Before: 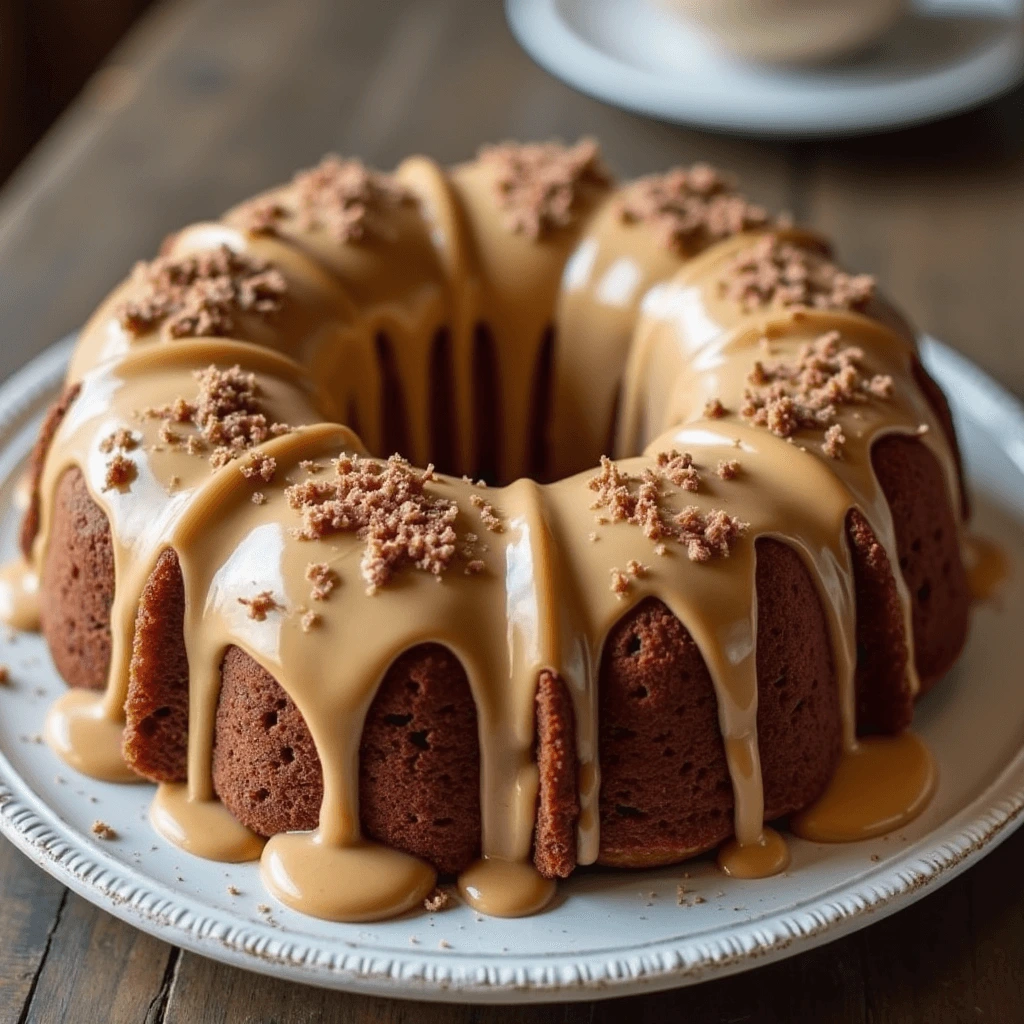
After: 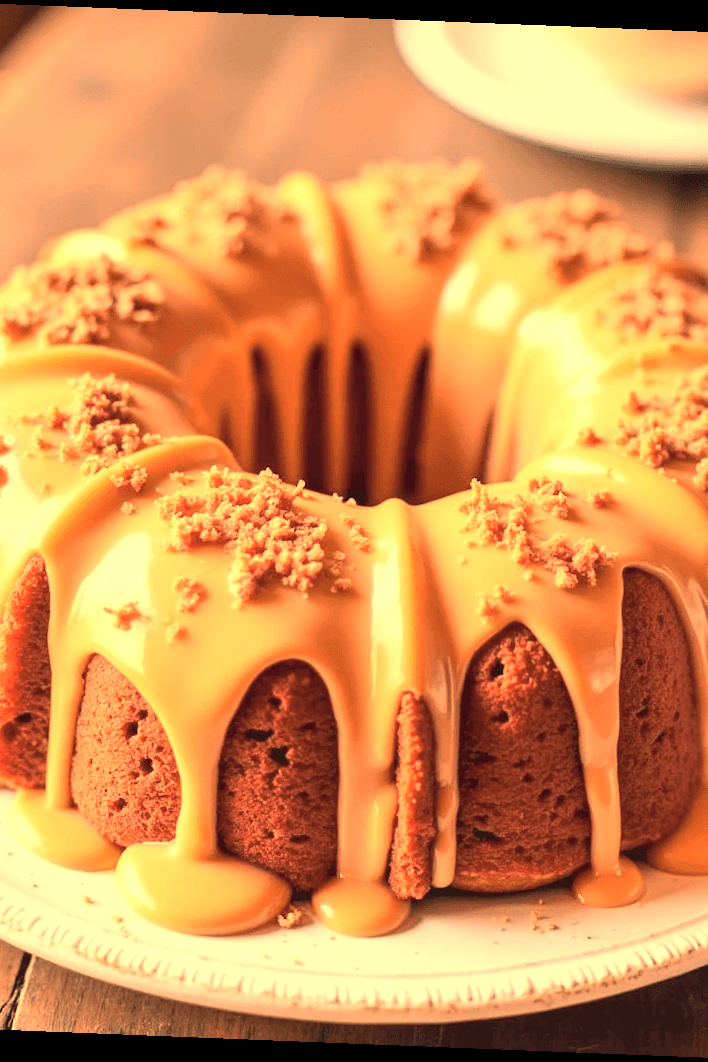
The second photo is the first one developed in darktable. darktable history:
rotate and perspective: rotation 2.27°, automatic cropping off
exposure: black level correction 0.001, exposure 1.05 EV, compensate exposure bias true, compensate highlight preservation false
crop and rotate: left 14.292%, right 19.041%
white balance: red 1.467, blue 0.684
contrast brightness saturation: contrast 0.14, brightness 0.21
